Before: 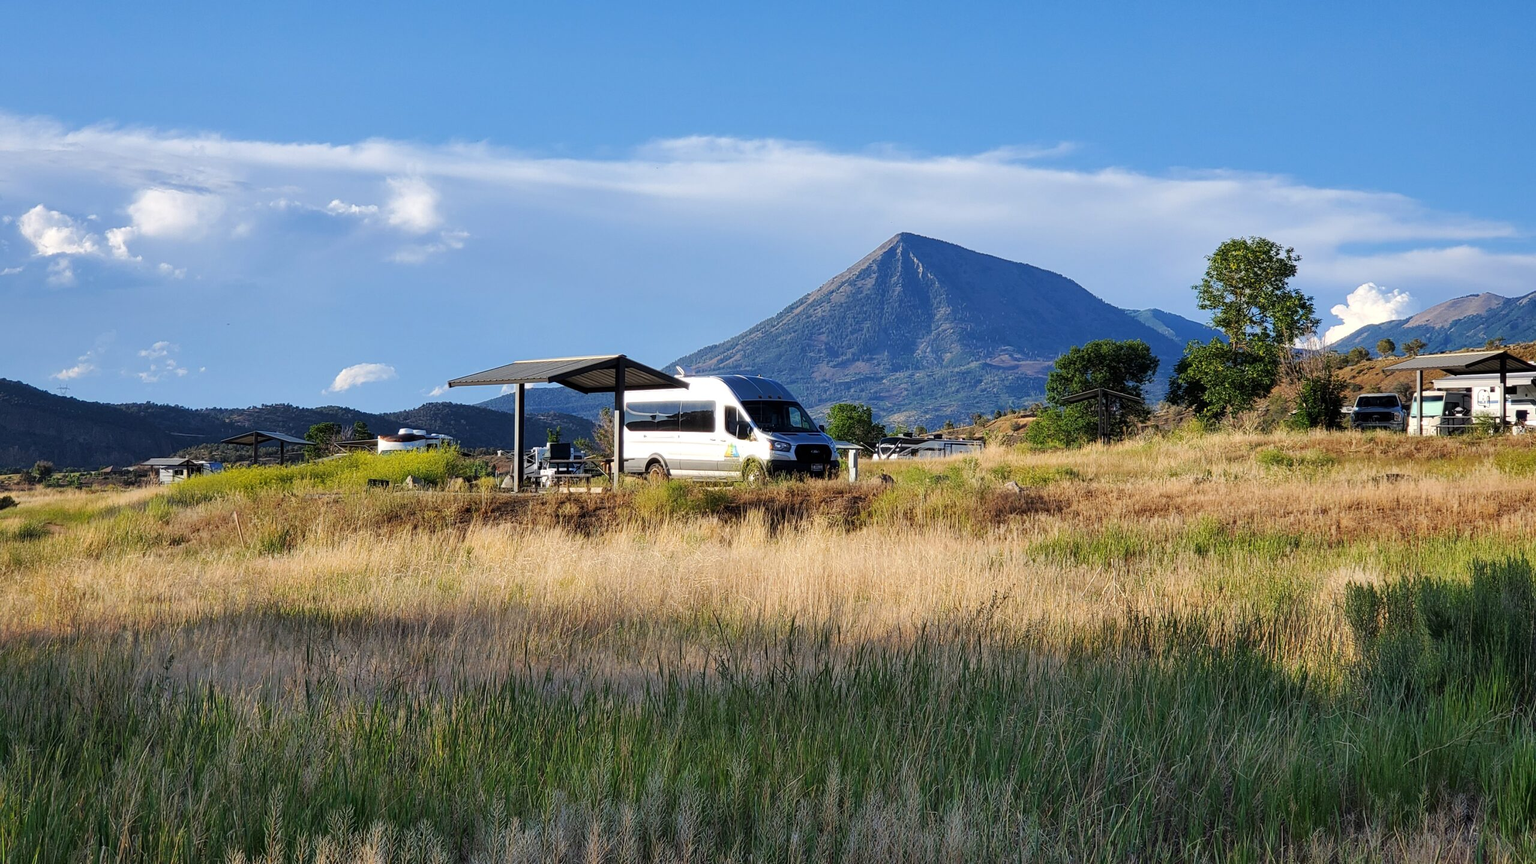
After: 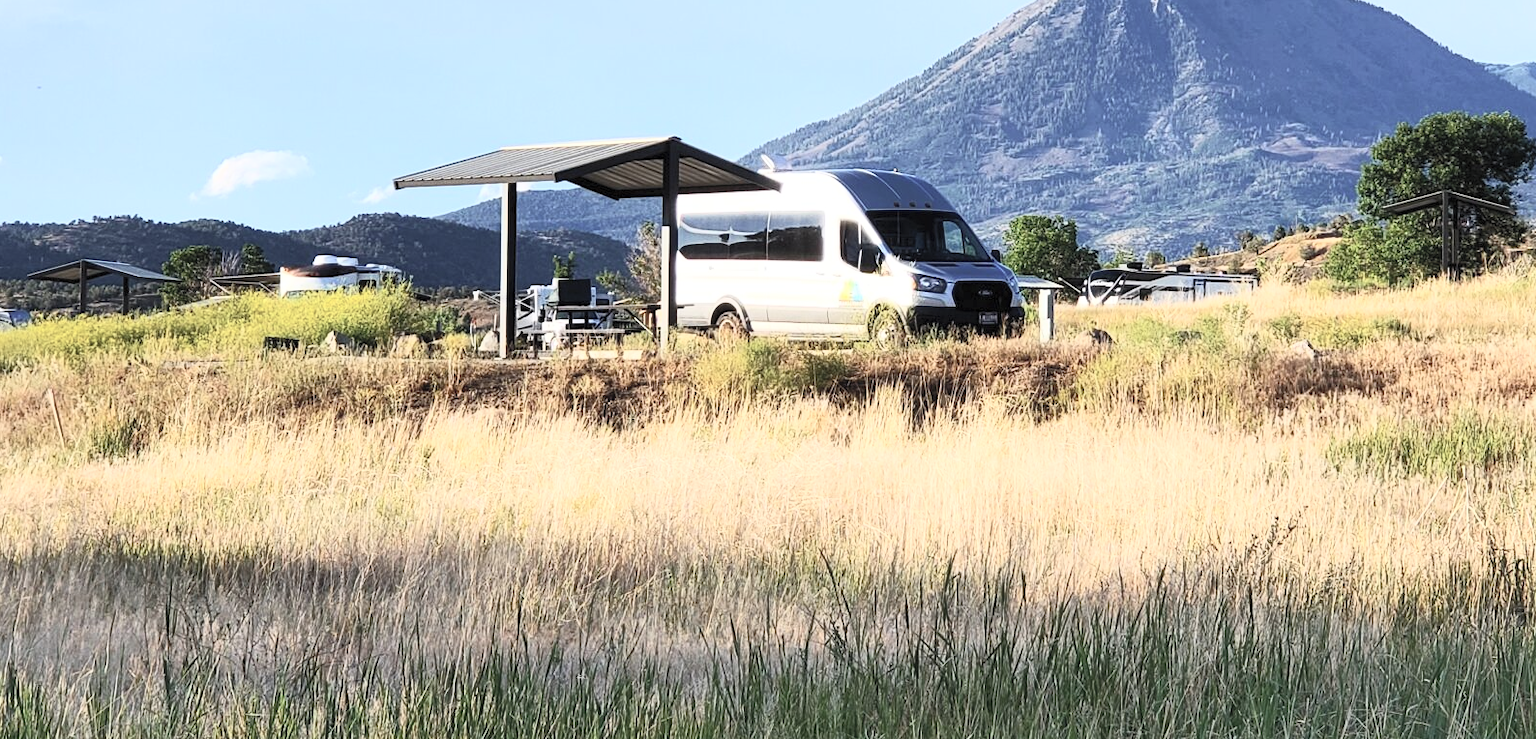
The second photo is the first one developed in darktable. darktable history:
contrast brightness saturation: contrast 0.43, brightness 0.56, saturation -0.19
crop: left 13.312%, top 31.28%, right 24.627%, bottom 15.582%
